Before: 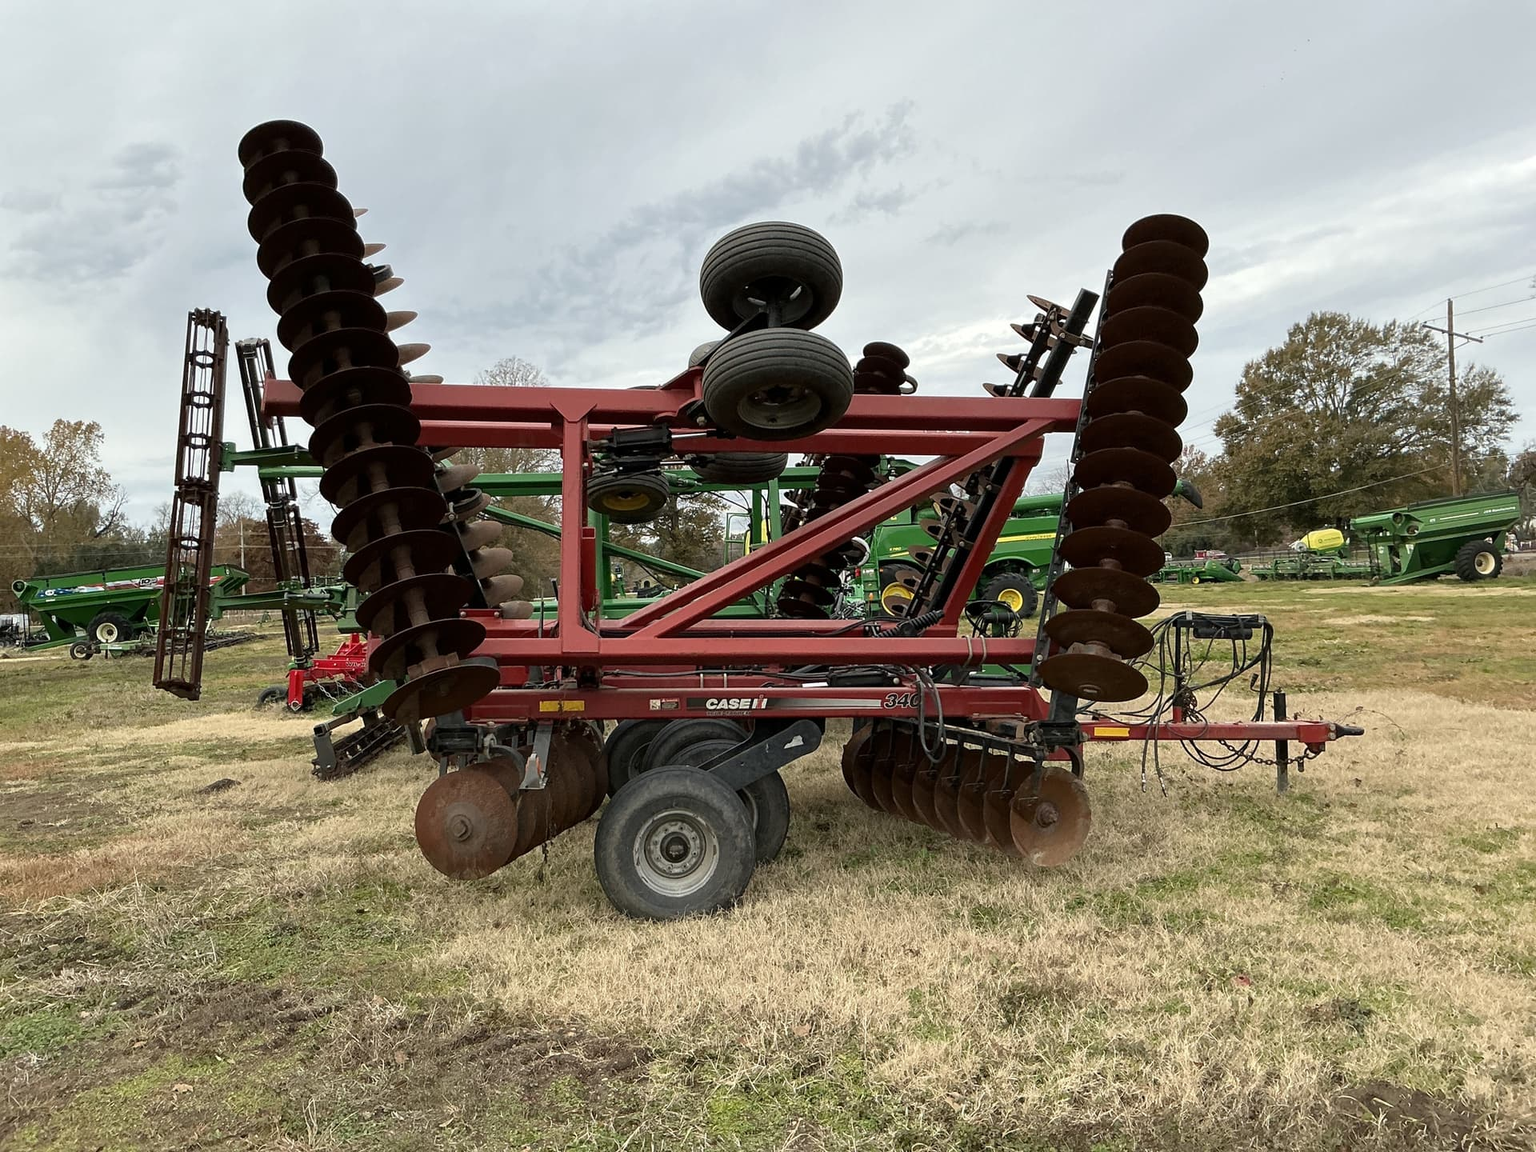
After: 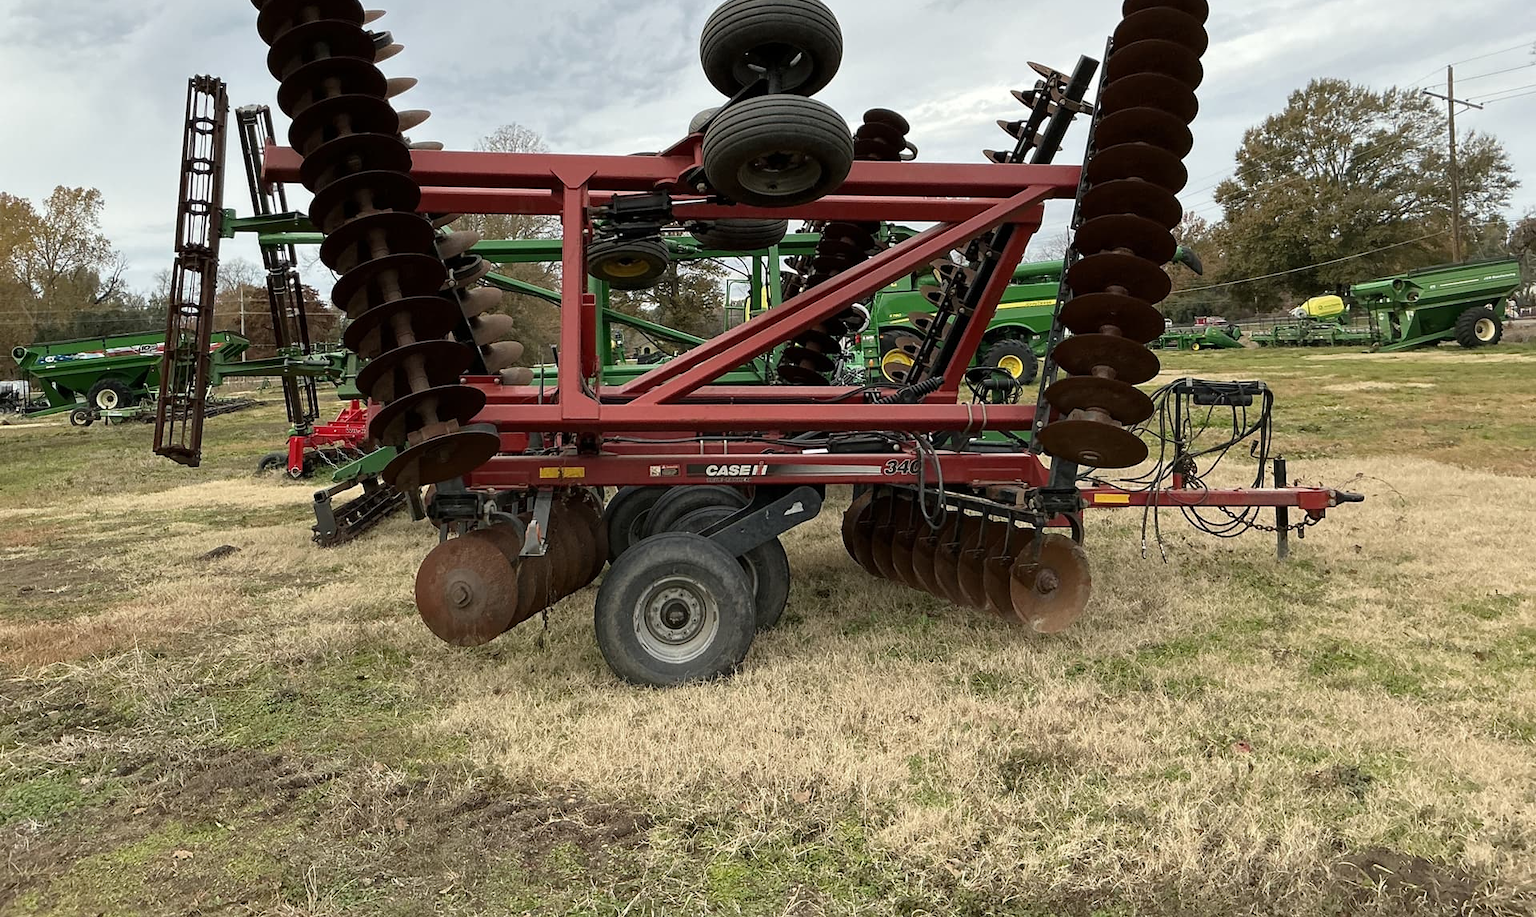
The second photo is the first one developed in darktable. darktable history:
crop and rotate: top 20.297%
